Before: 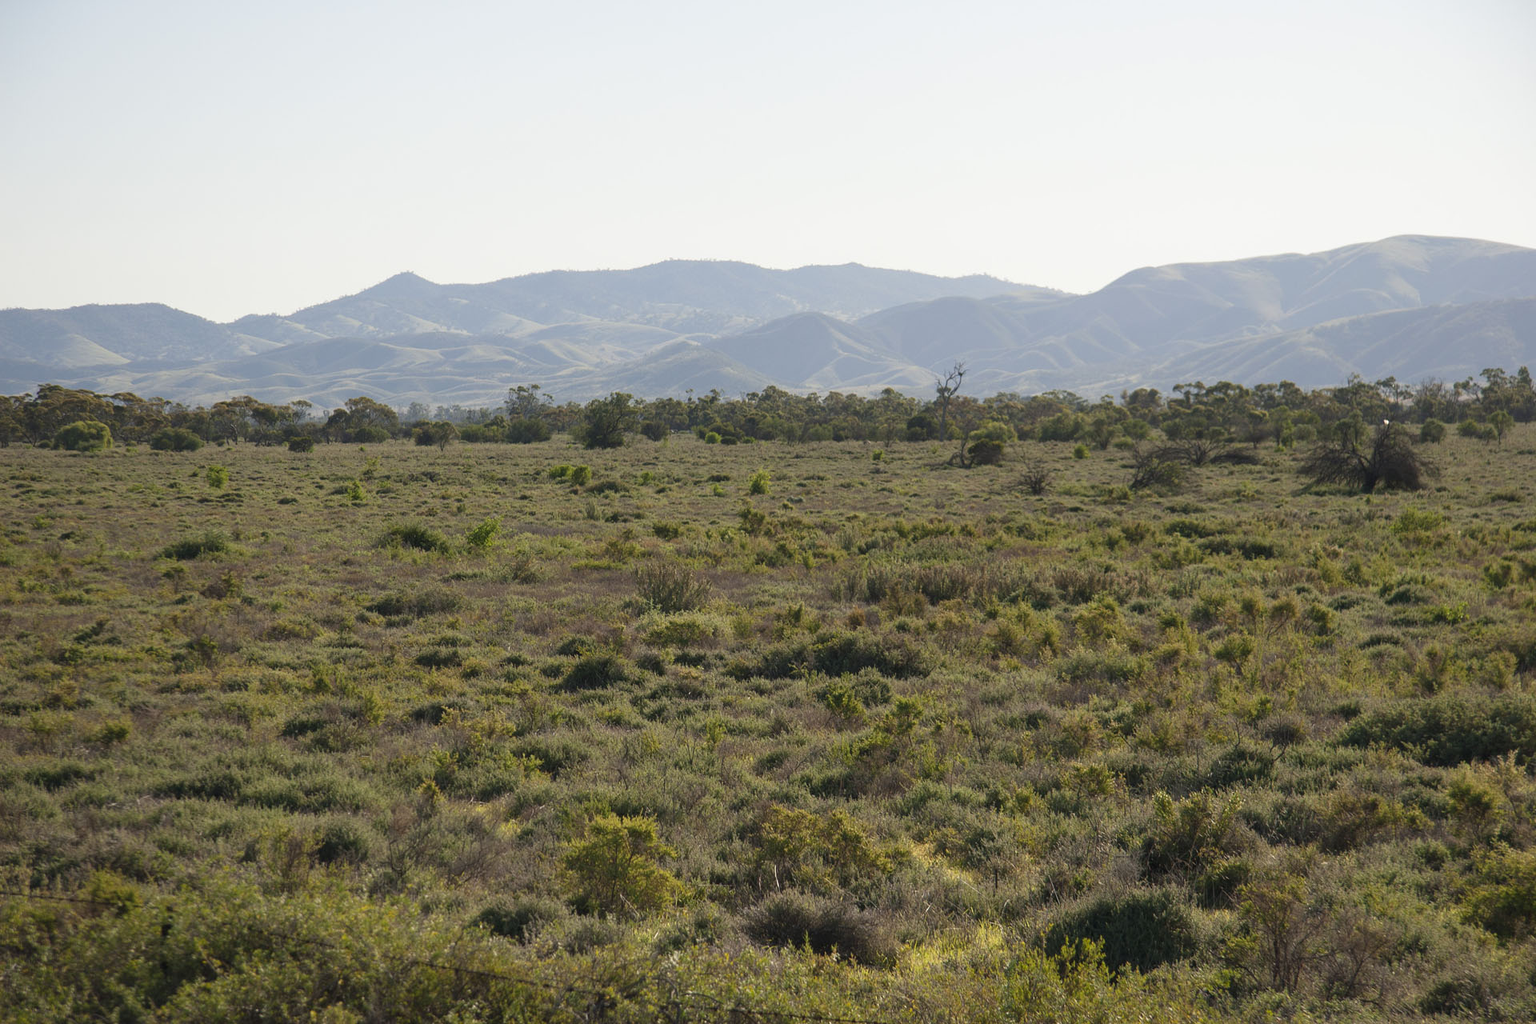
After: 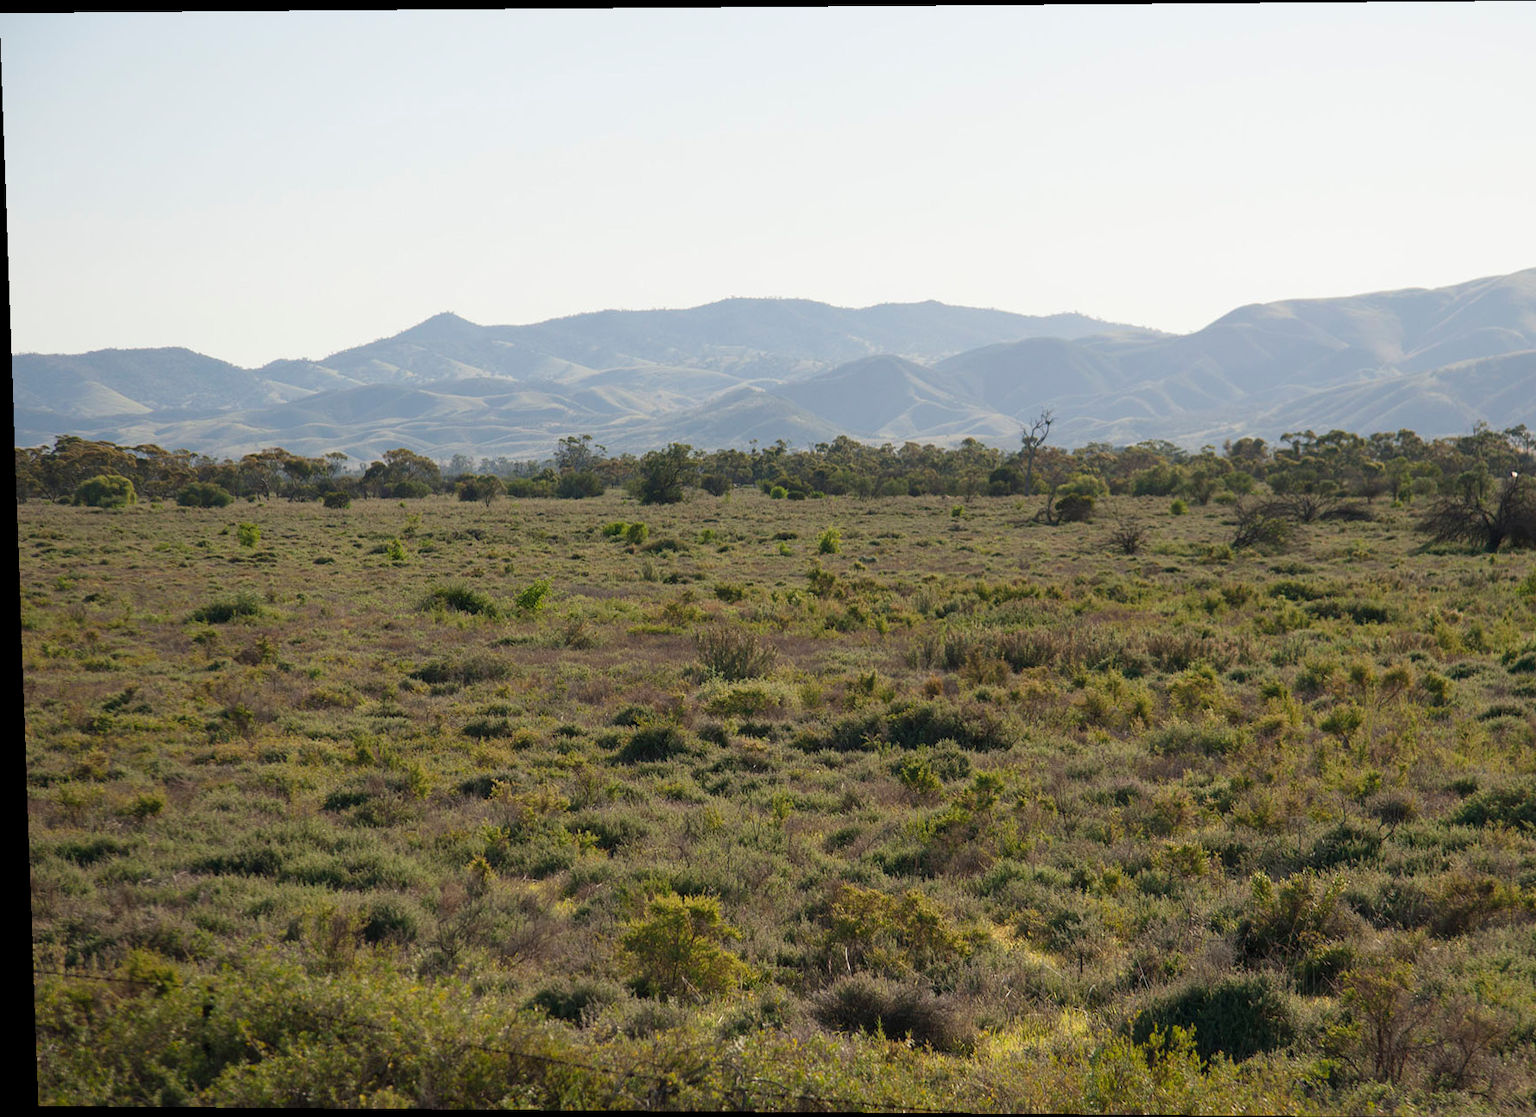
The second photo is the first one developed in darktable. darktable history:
crop: right 9.509%, bottom 0.031%
rotate and perspective: lens shift (vertical) 0.048, lens shift (horizontal) -0.024, automatic cropping off
